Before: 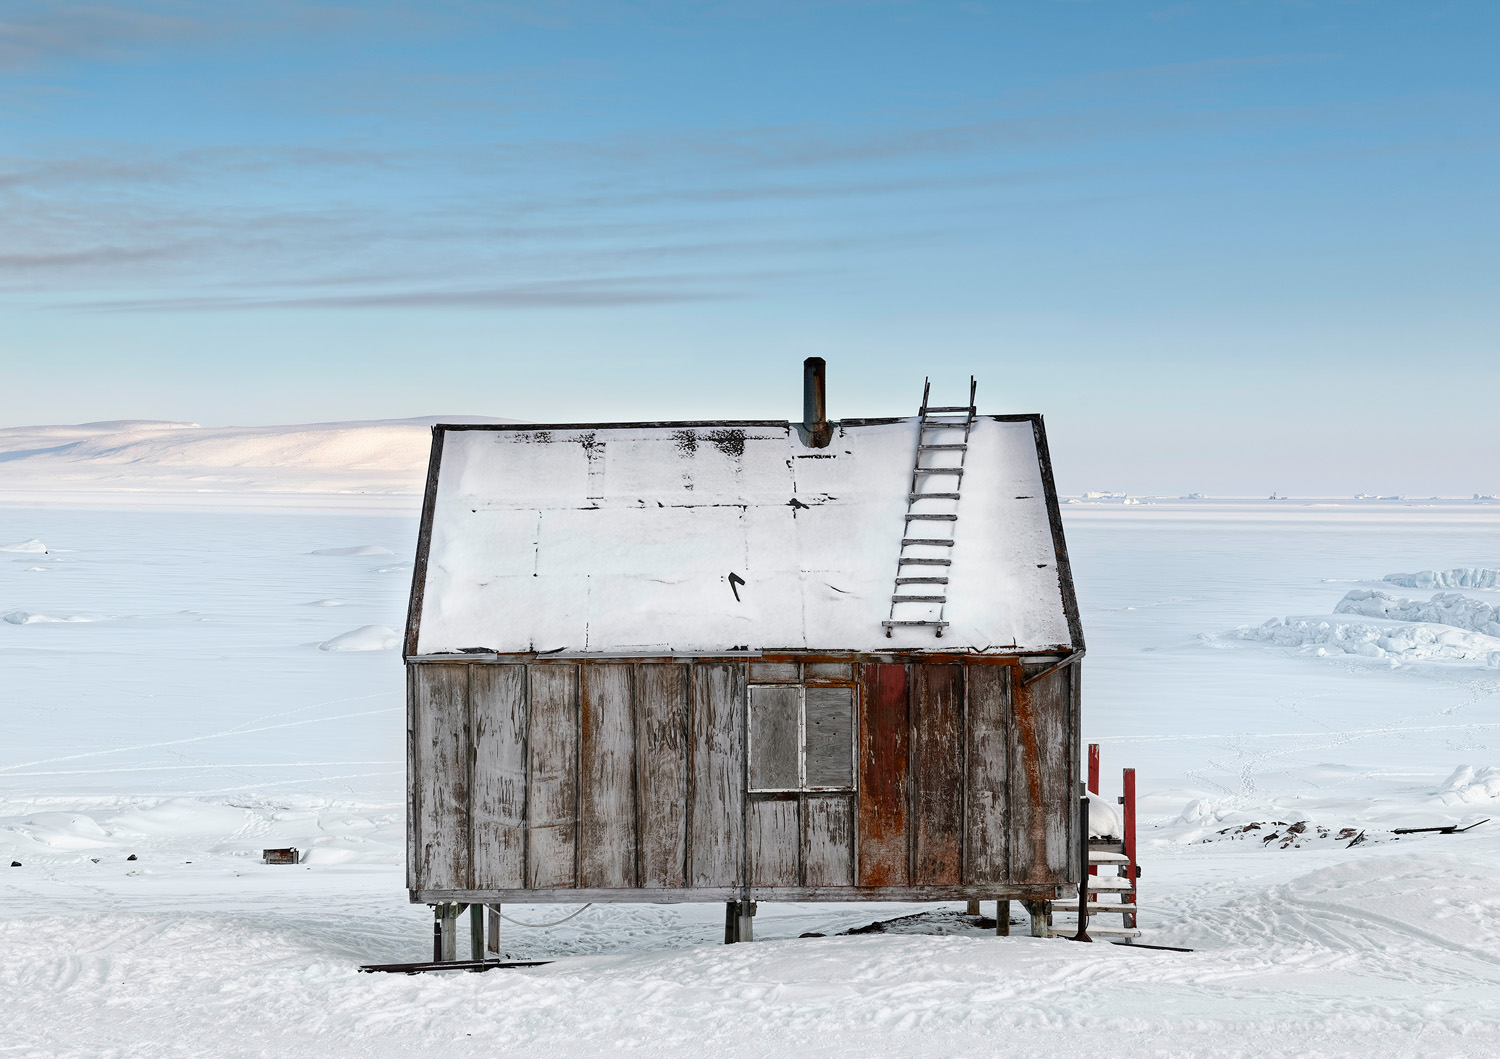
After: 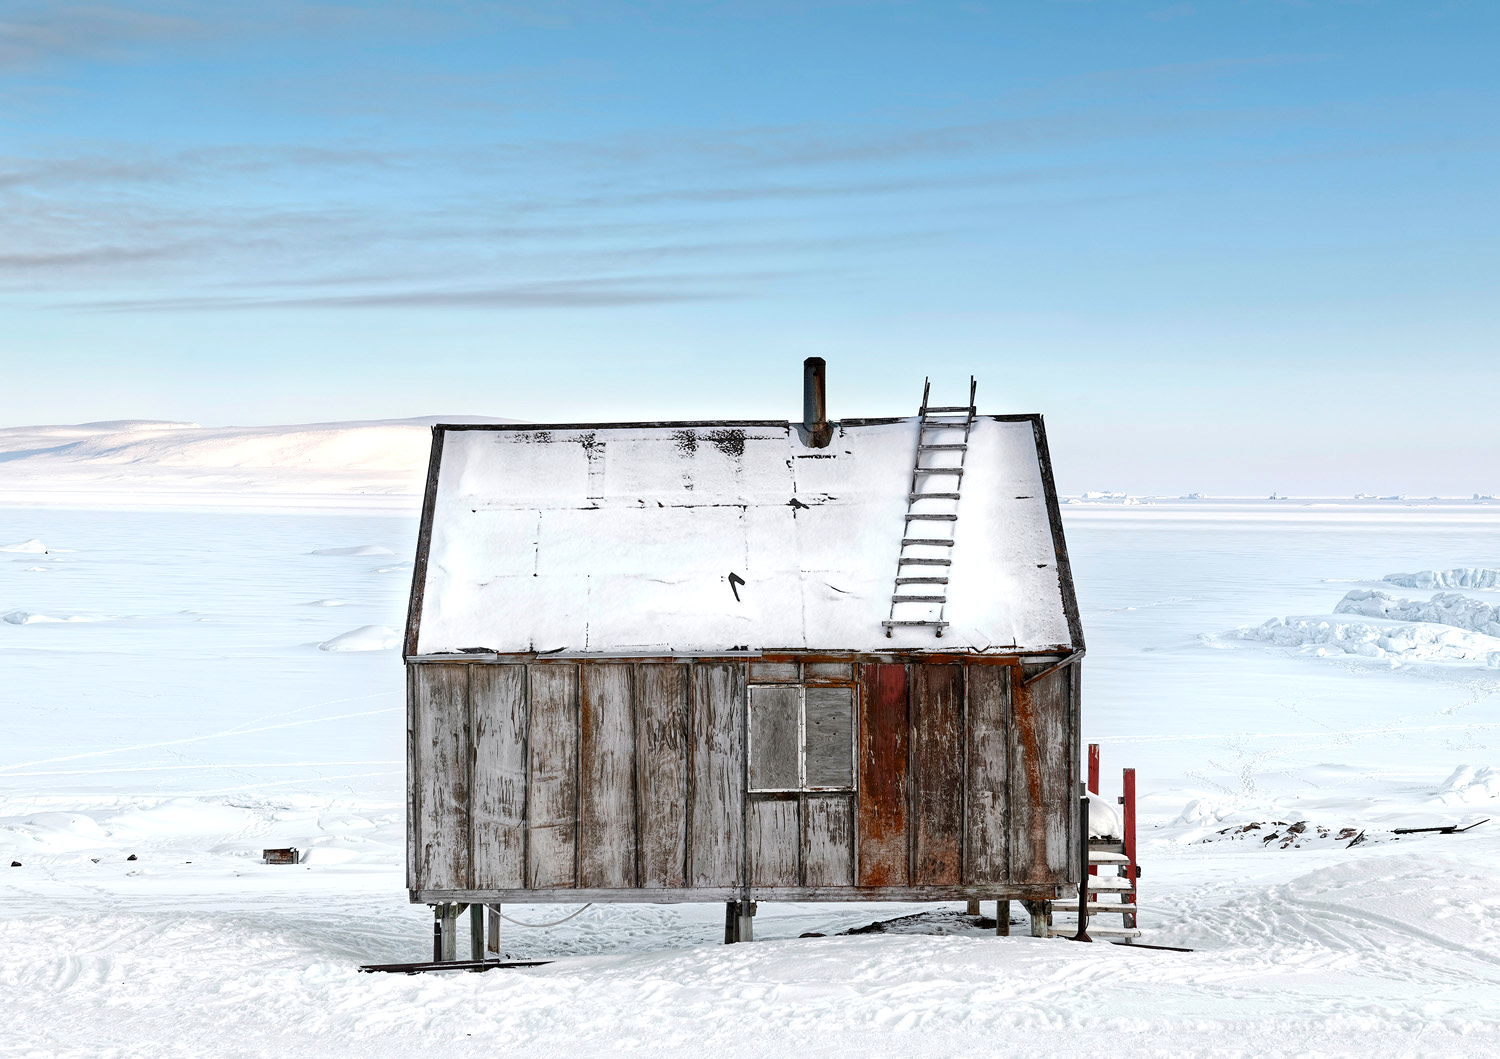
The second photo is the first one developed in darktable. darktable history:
exposure: black level correction 0, exposure 0.95 EV, compensate exposure bias true, compensate highlight preservation false
local contrast: highlights 100%, shadows 100%, detail 120%, midtone range 0.2
